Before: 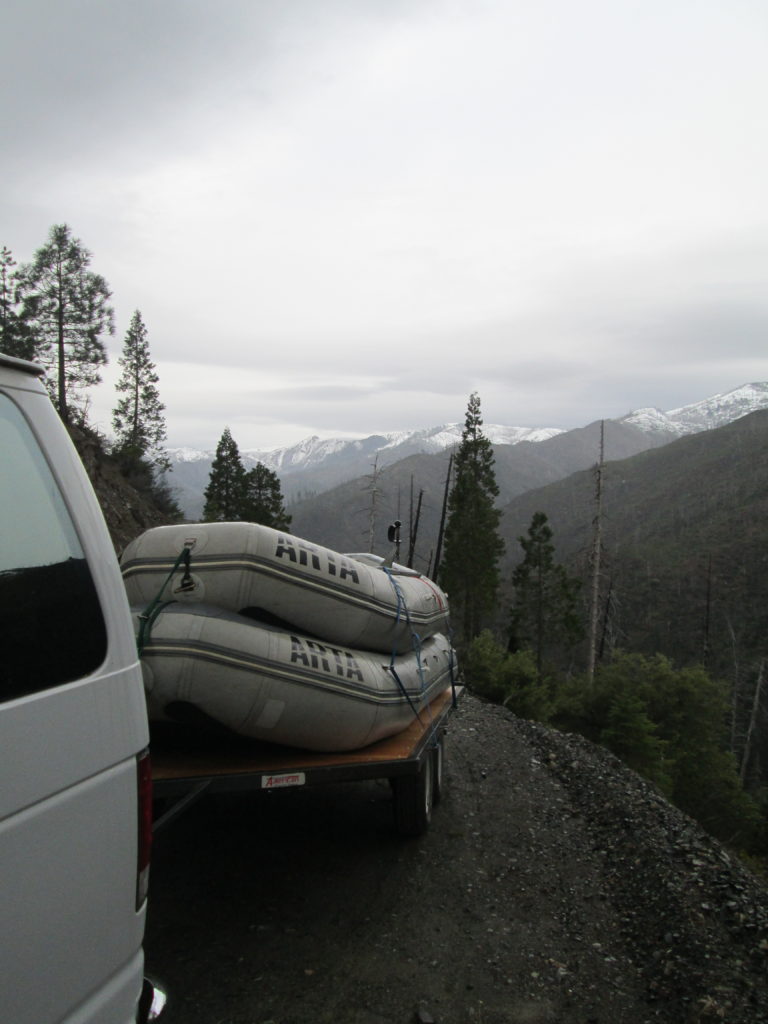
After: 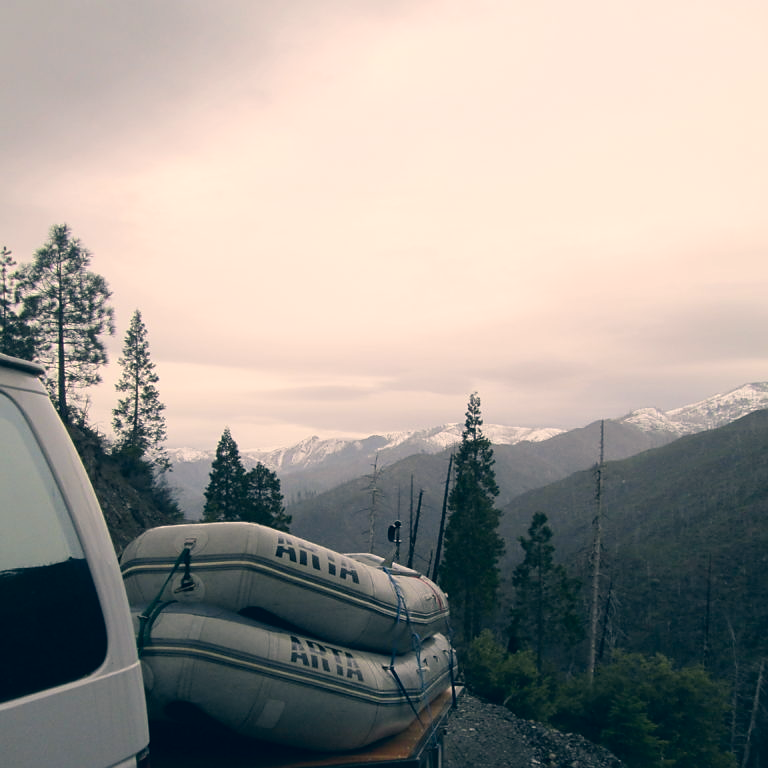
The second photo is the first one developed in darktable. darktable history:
sharpen: radius 1
color correction: highlights a* 10.32, highlights b* 14.66, shadows a* -9.59, shadows b* -15.02
crop: bottom 24.967%
